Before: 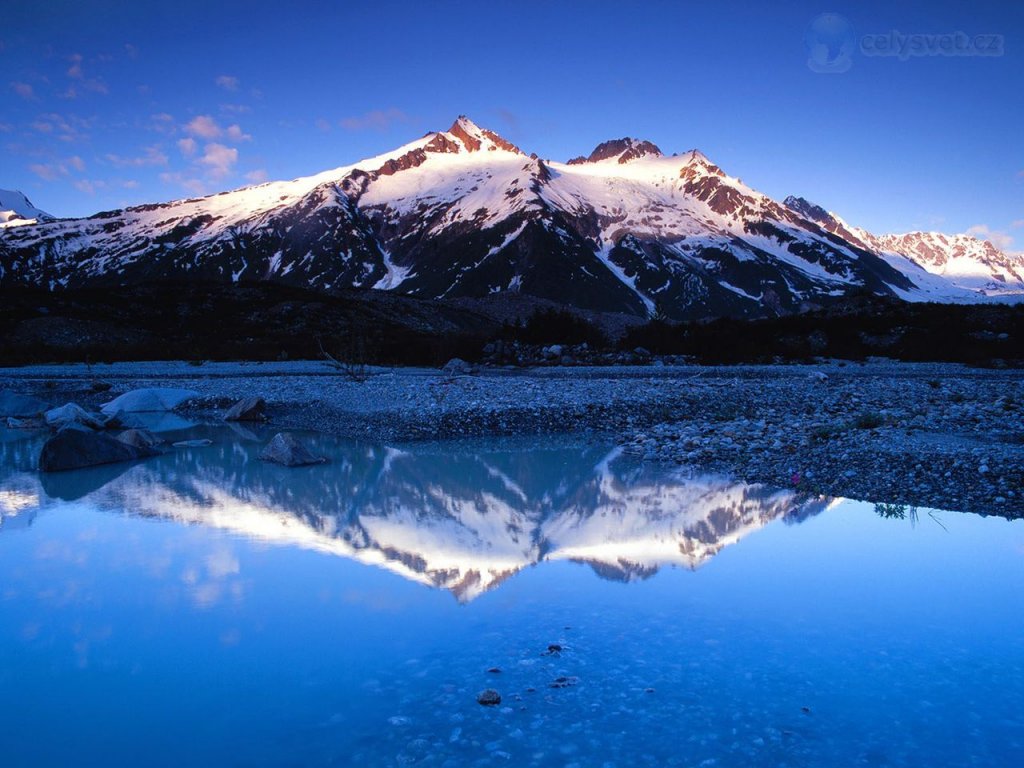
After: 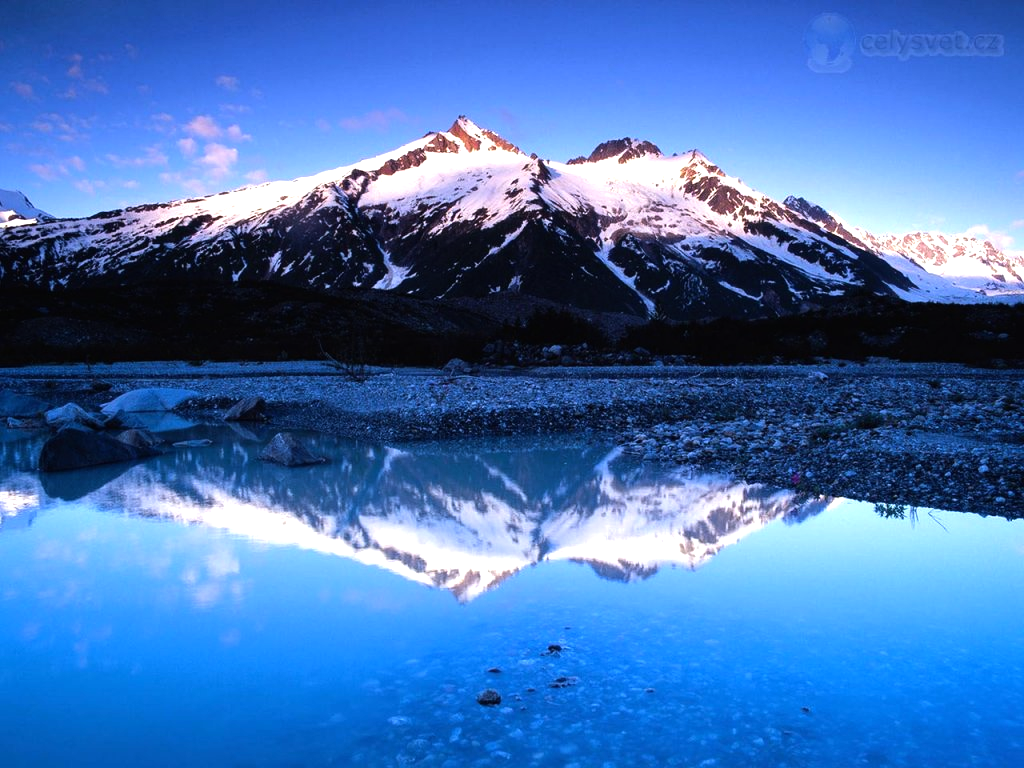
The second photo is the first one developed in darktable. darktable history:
white balance: red 1.009, blue 1.027
tone equalizer: -8 EV -0.75 EV, -7 EV -0.7 EV, -6 EV -0.6 EV, -5 EV -0.4 EV, -3 EV 0.4 EV, -2 EV 0.6 EV, -1 EV 0.7 EV, +0 EV 0.75 EV, edges refinement/feathering 500, mask exposure compensation -1.57 EV, preserve details no
